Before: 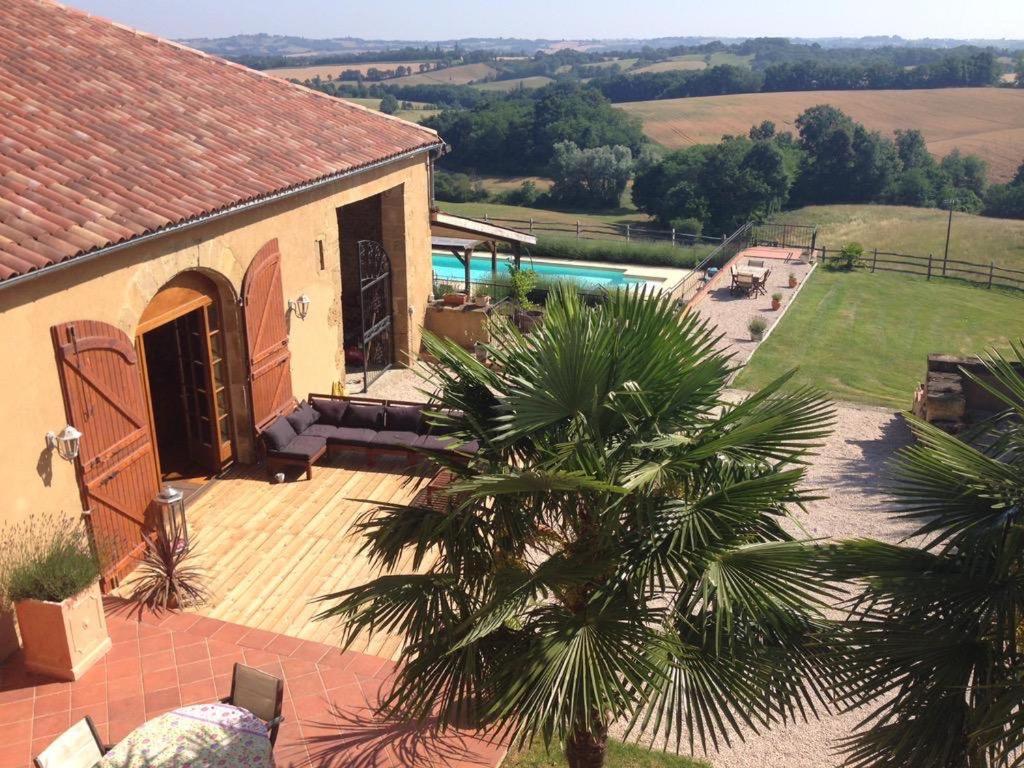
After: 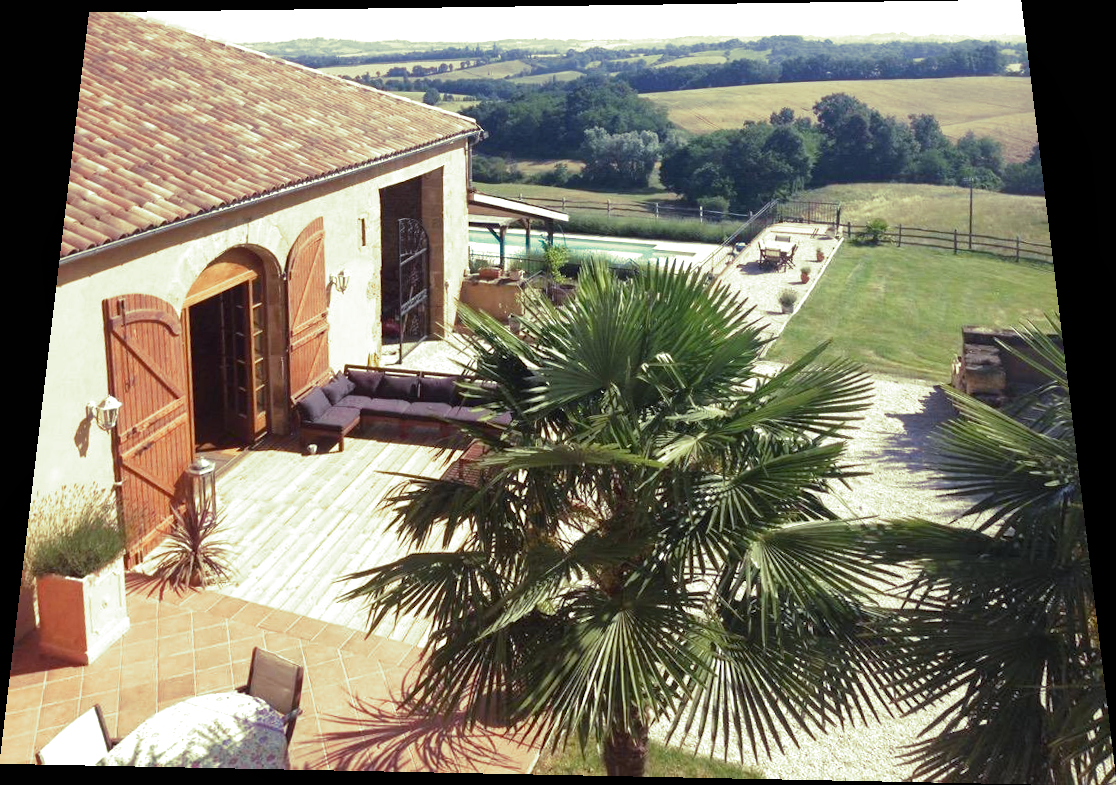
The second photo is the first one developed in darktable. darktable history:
exposure: black level correction 0, exposure 0.5 EV, compensate highlight preservation false
split-toning: shadows › hue 290.82°, shadows › saturation 0.34, highlights › saturation 0.38, balance 0, compress 50%
tone equalizer: on, module defaults
rotate and perspective: rotation 0.128°, lens shift (vertical) -0.181, lens shift (horizontal) -0.044, shear 0.001, automatic cropping off
white balance: red 0.954, blue 1.079
local contrast: mode bilateral grid, contrast 20, coarseness 50, detail 120%, midtone range 0.2
